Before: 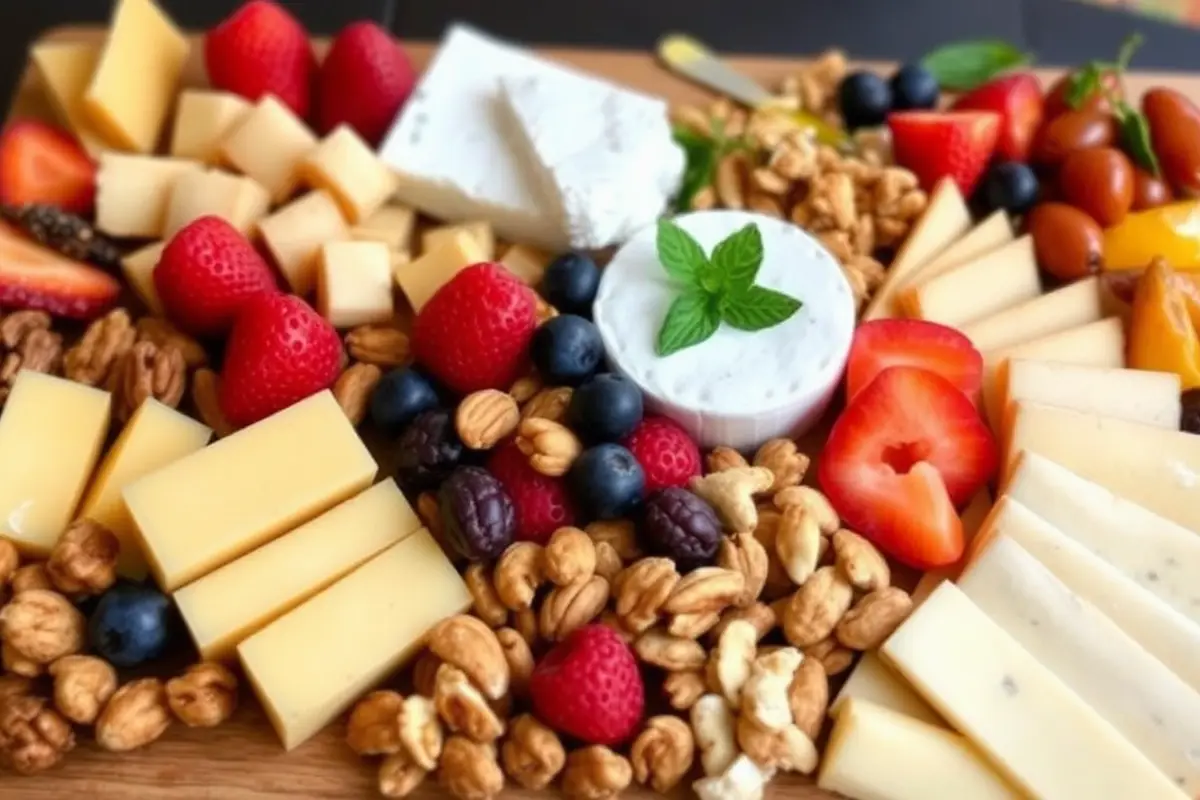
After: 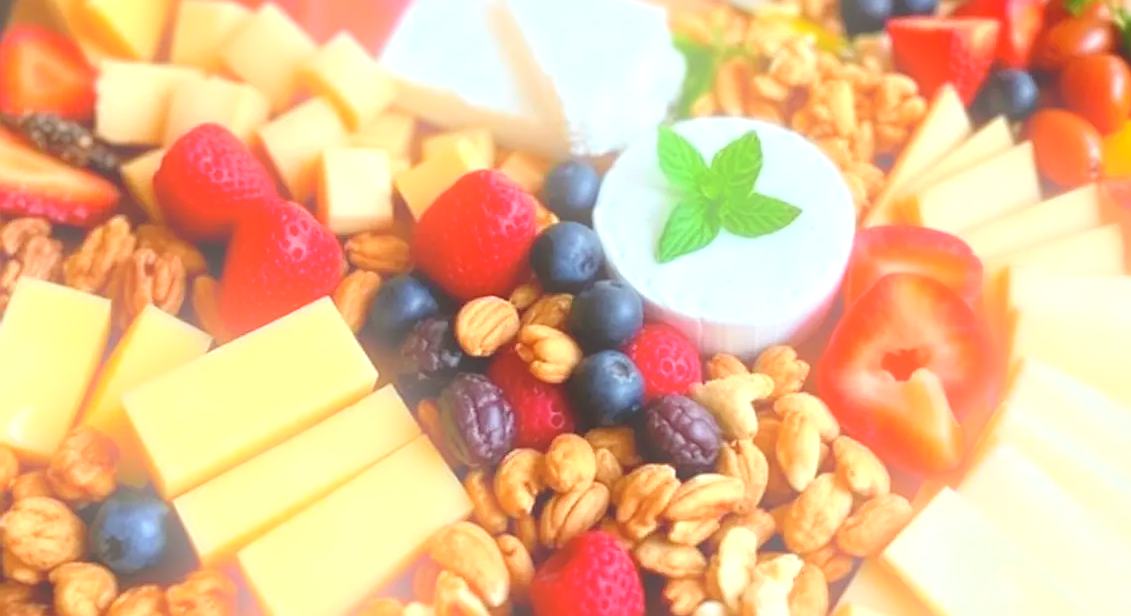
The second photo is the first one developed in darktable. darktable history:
contrast brightness saturation: contrast 0.03, brightness 0.06, saturation 0.13
exposure: black level correction 0.001, exposure 0.5 EV, compensate exposure bias true, compensate highlight preservation false
crop and rotate: angle 0.03°, top 11.643%, right 5.651%, bottom 11.189%
color correction: highlights a* -2.73, highlights b* -2.09, shadows a* 2.41, shadows b* 2.73
bloom: on, module defaults
sharpen: on, module defaults
shadows and highlights: shadows -88.03, highlights -35.45, shadows color adjustment 99.15%, highlights color adjustment 0%, soften with gaussian
